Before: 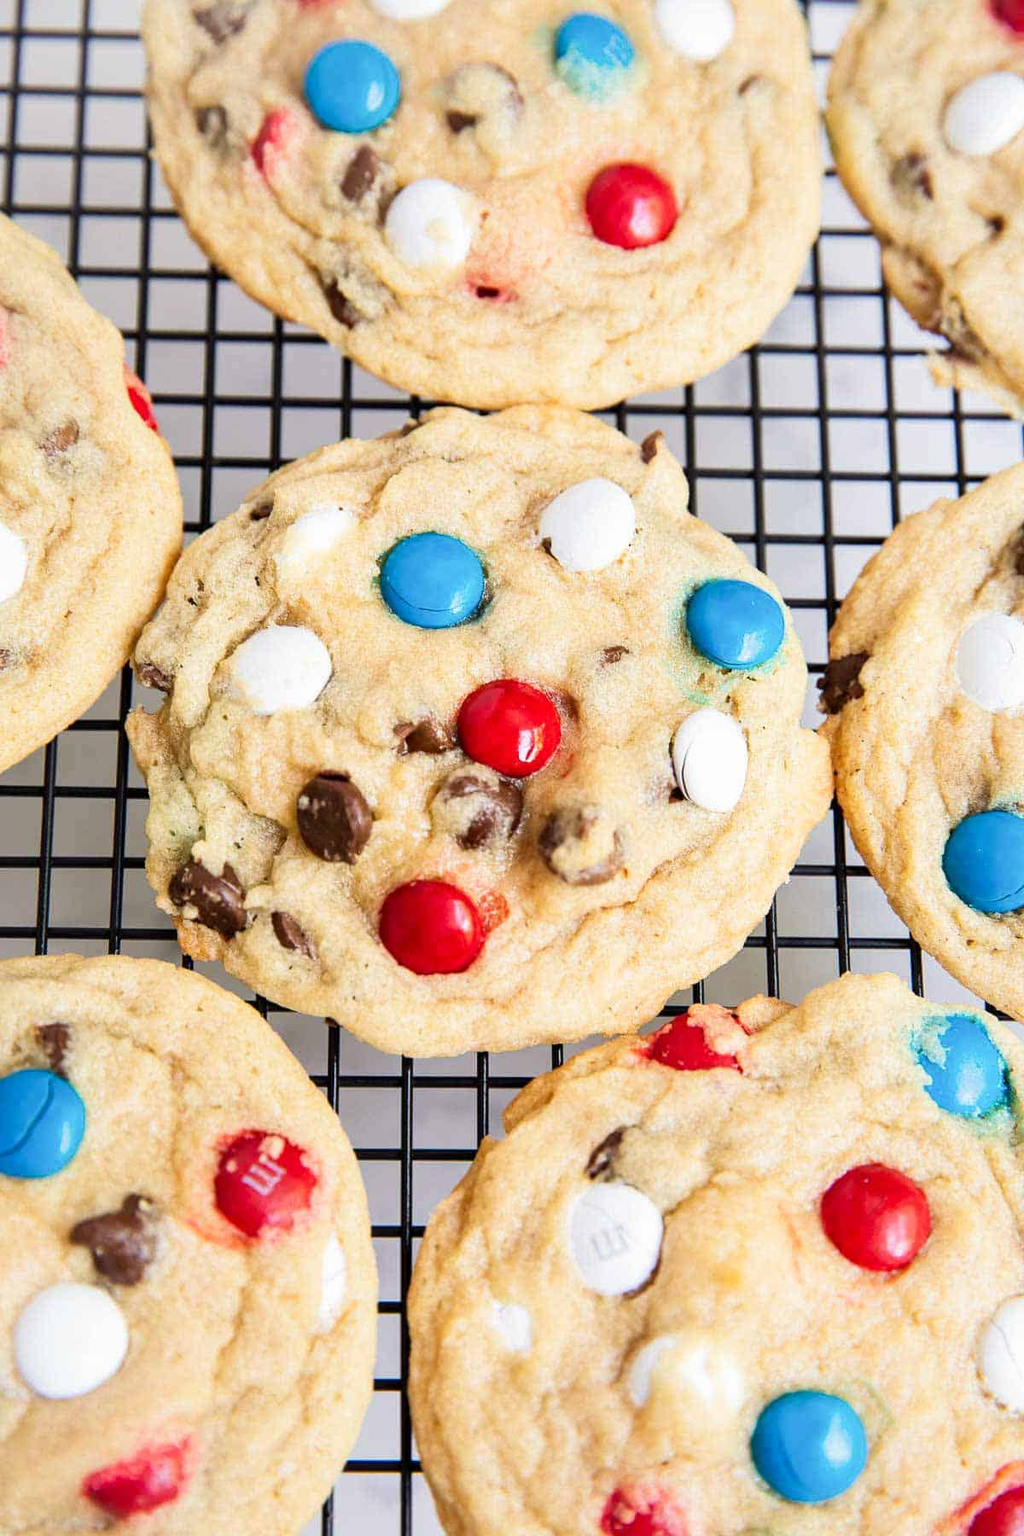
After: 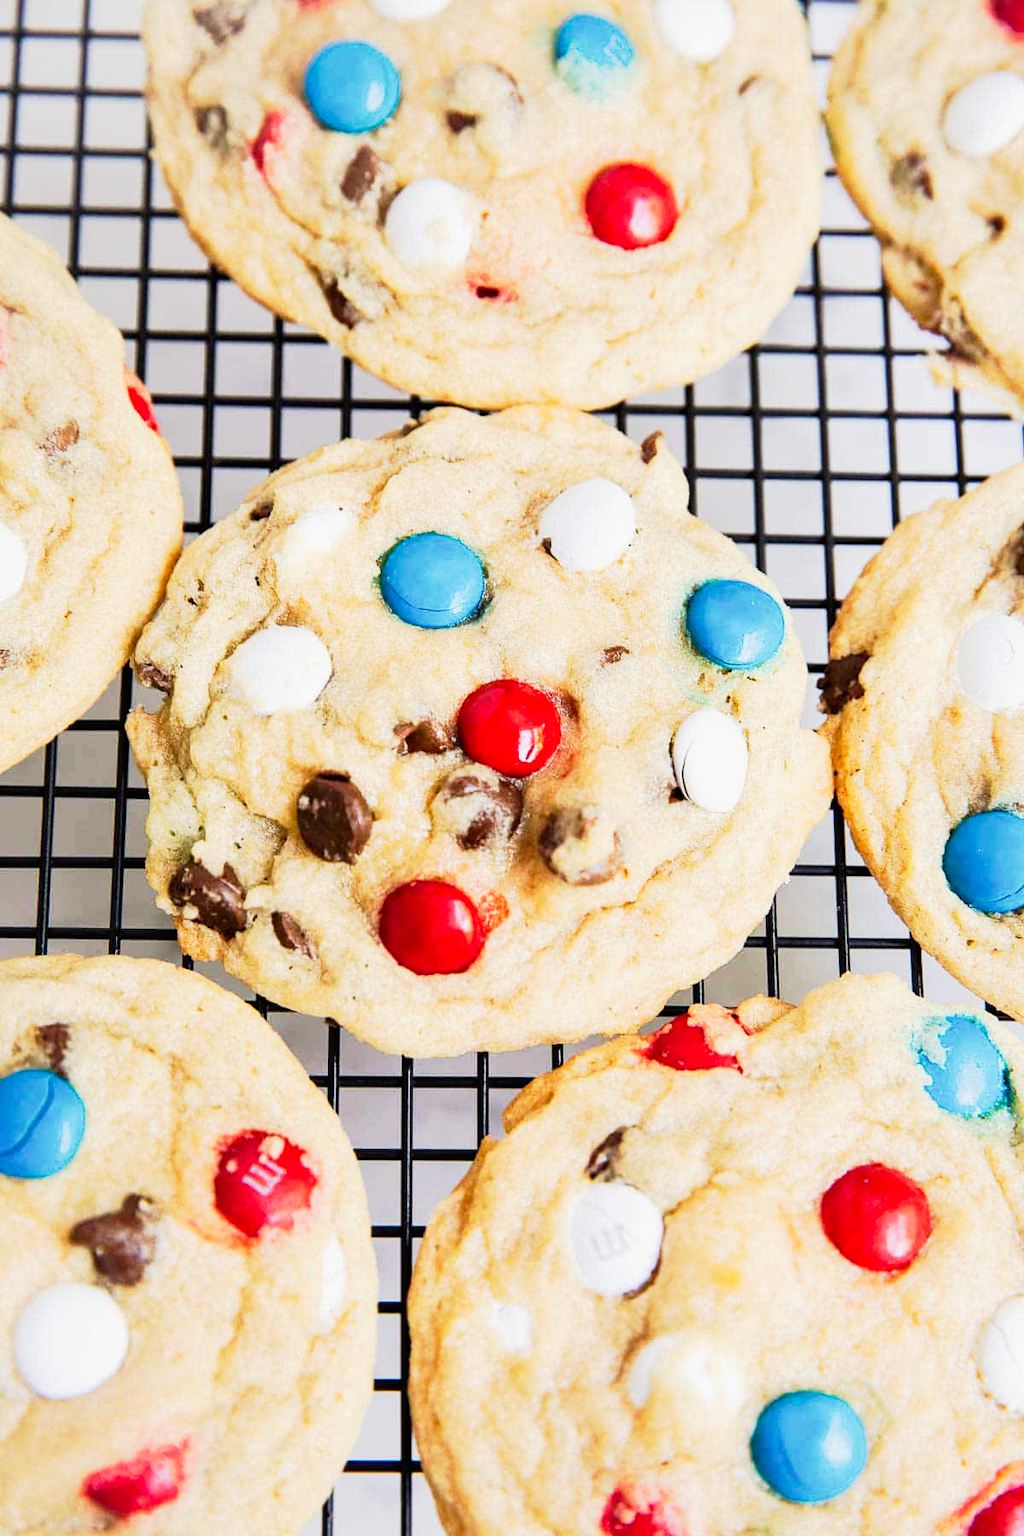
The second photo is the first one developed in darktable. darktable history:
tone curve: curves: ch0 [(0, 0.006) (0.037, 0.022) (0.123, 0.105) (0.19, 0.173) (0.277, 0.279) (0.474, 0.517) (0.597, 0.662) (0.687, 0.774) (0.855, 0.891) (1, 0.982)]; ch1 [(0, 0) (0.243, 0.245) (0.422, 0.415) (0.493, 0.498) (0.508, 0.503) (0.531, 0.55) (0.551, 0.582) (0.626, 0.672) (0.694, 0.732) (1, 1)]; ch2 [(0, 0) (0.249, 0.216) (0.356, 0.329) (0.424, 0.442) (0.476, 0.477) (0.498, 0.503) (0.517, 0.524) (0.532, 0.547) (0.562, 0.592) (0.614, 0.657) (0.706, 0.748) (0.808, 0.809) (0.991, 0.968)], preserve colors none
